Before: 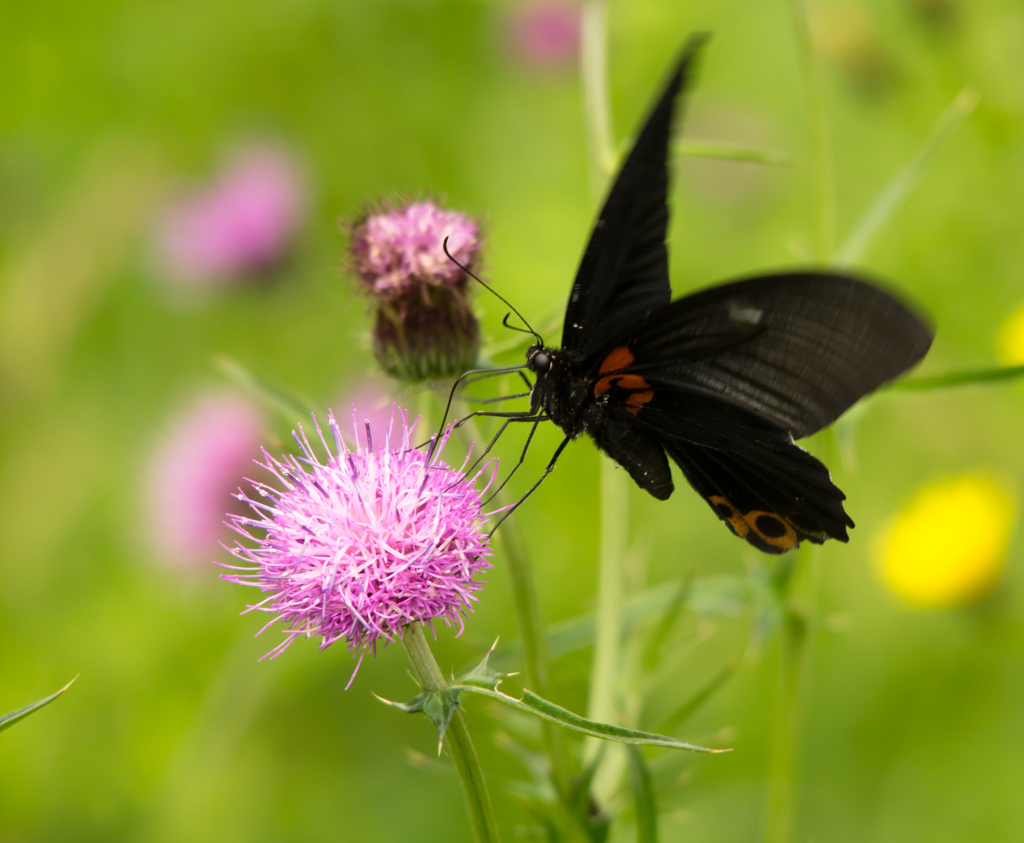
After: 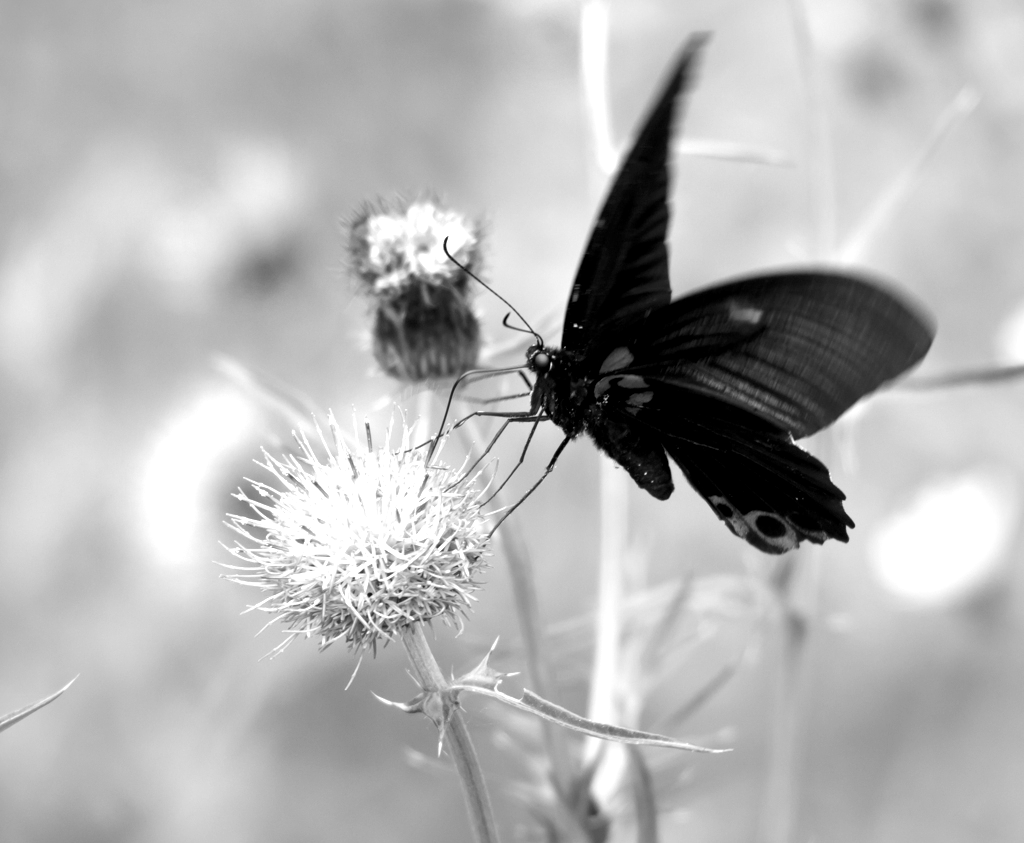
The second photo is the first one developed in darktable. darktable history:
color balance rgb: shadows lift › luminance -21.66%, shadows lift › chroma 8.98%, shadows lift › hue 283.37°, power › chroma 1.05%, power › hue 25.59°, highlights gain › luminance 6.08%, highlights gain › chroma 2.55%, highlights gain › hue 90°, global offset › luminance -0.87%, perceptual saturation grading › global saturation 25%, perceptual saturation grading › highlights -28.39%, perceptual saturation grading › shadows 33.98%
monochrome: a 26.22, b 42.67, size 0.8
exposure: black level correction 0, exposure 0.5 EV, compensate exposure bias true, compensate highlight preservation false
